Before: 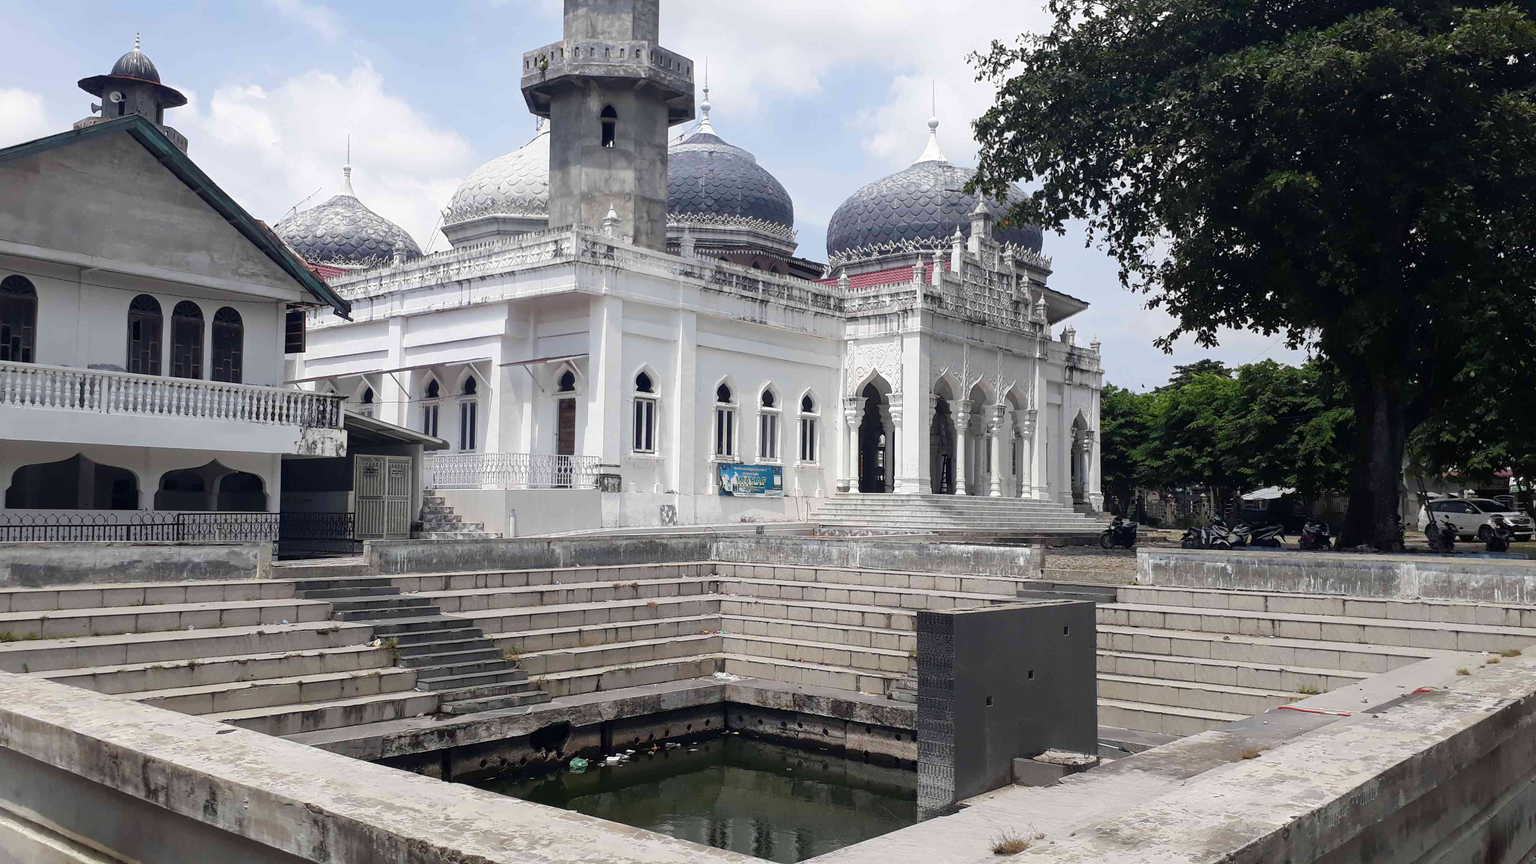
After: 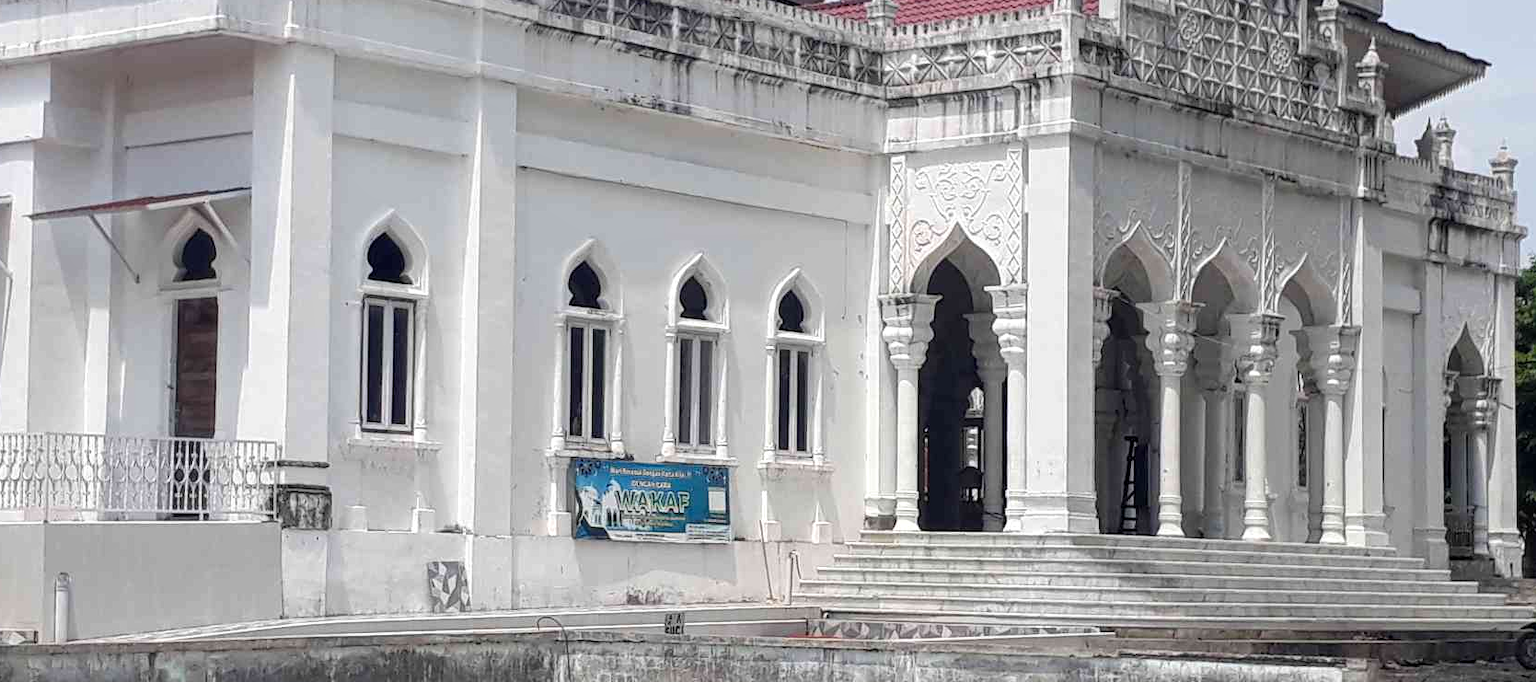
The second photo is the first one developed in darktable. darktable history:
crop: left 31.751%, top 32.172%, right 27.8%, bottom 35.83%
local contrast: highlights 100%, shadows 100%, detail 120%, midtone range 0.2
